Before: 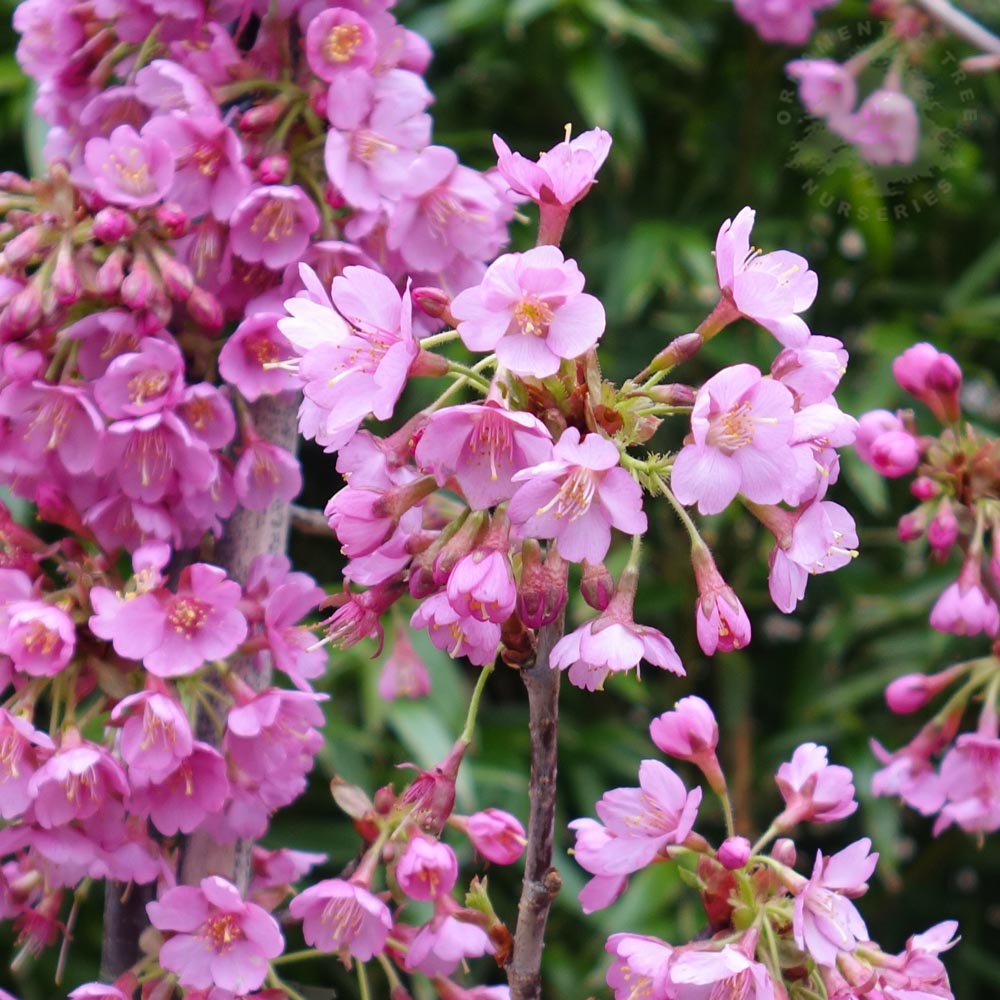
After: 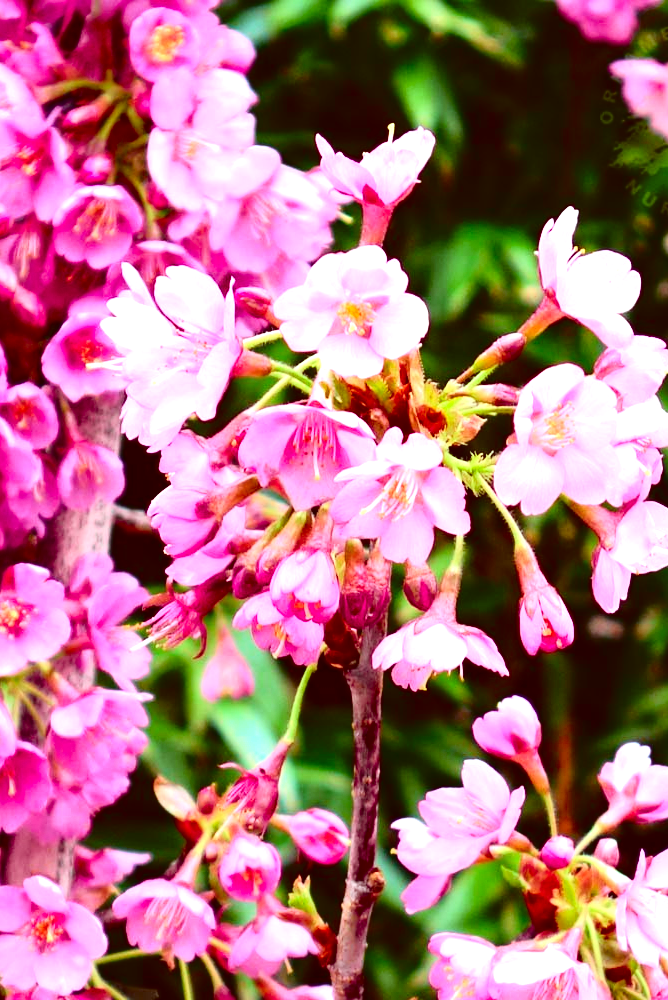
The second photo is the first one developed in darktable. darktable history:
contrast brightness saturation: brightness -0.25, saturation 0.2
crop and rotate: left 17.732%, right 15.423%
exposure: black level correction 0, exposure 1.1 EV, compensate exposure bias true, compensate highlight preservation false
tone curve: curves: ch0 [(0, 0.014) (0.17, 0.099) (0.392, 0.438) (0.725, 0.828) (0.872, 0.918) (1, 0.981)]; ch1 [(0, 0) (0.402, 0.36) (0.489, 0.491) (0.5, 0.503) (0.515, 0.52) (0.545, 0.572) (0.615, 0.662) (0.701, 0.725) (1, 1)]; ch2 [(0, 0) (0.42, 0.458) (0.485, 0.499) (0.503, 0.503) (0.531, 0.542) (0.561, 0.594) (0.644, 0.694) (0.717, 0.753) (1, 0.991)], color space Lab, independent channels
color correction: highlights a* -7.23, highlights b* -0.161, shadows a* 20.08, shadows b* 11.73
